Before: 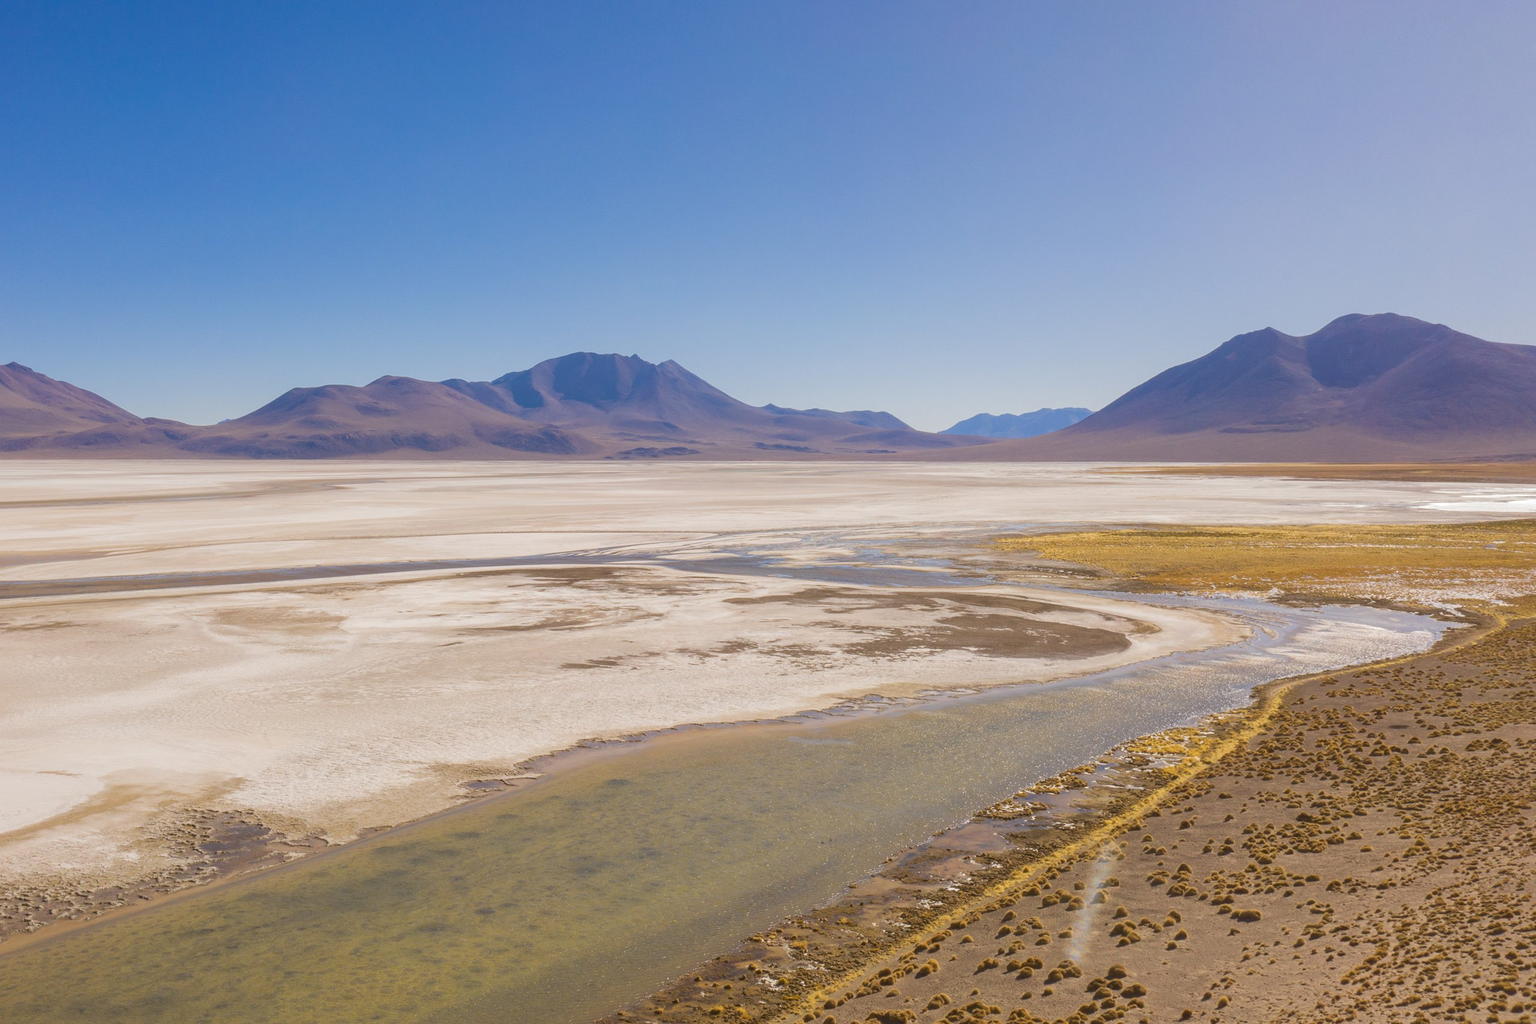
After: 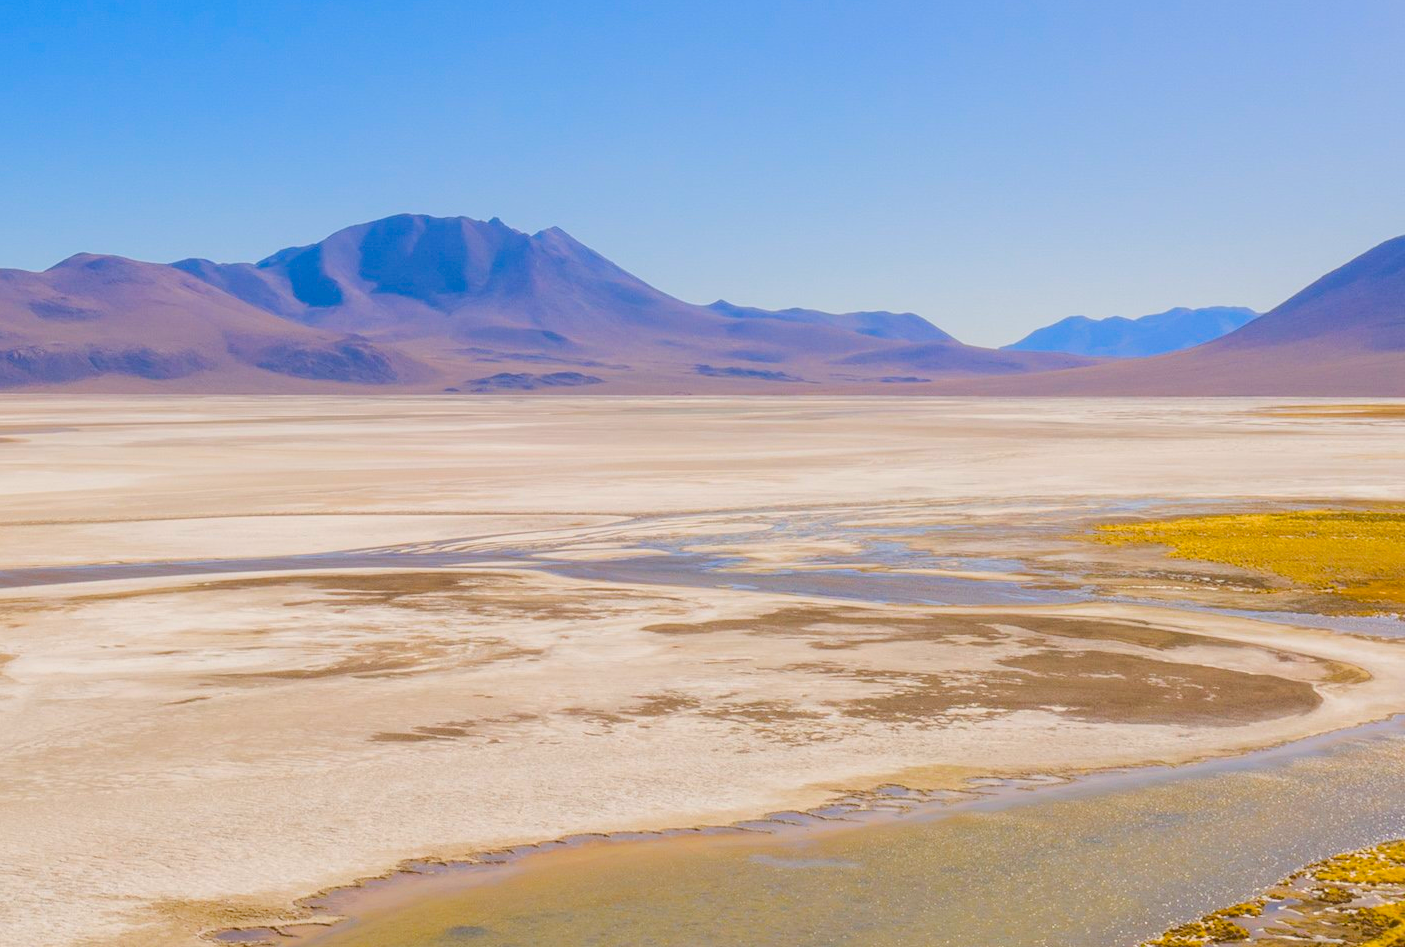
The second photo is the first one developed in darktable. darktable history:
crop and rotate: left 22.016%, top 21.901%, right 23.076%, bottom 22.581%
color balance rgb: linear chroma grading › global chroma 15.144%, perceptual saturation grading › global saturation 29.533%, perceptual brilliance grading › mid-tones 11.096%, perceptual brilliance grading › shadows 15.393%
